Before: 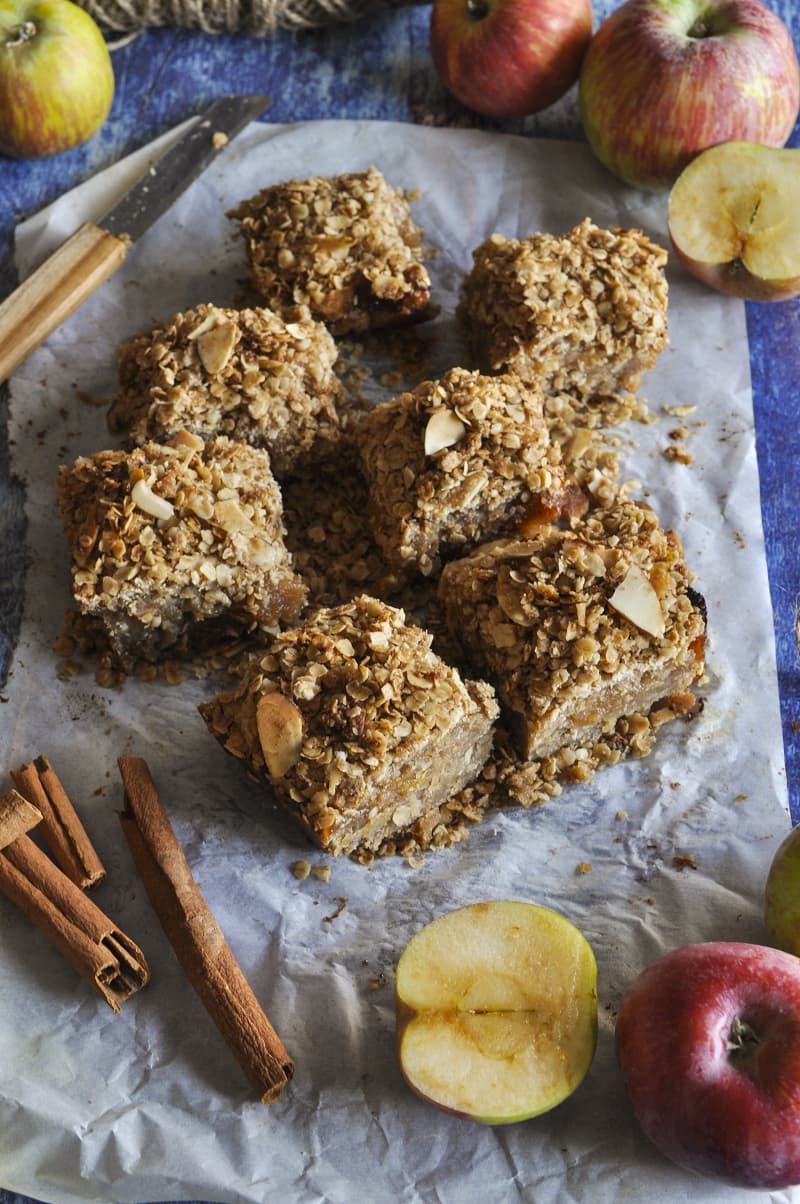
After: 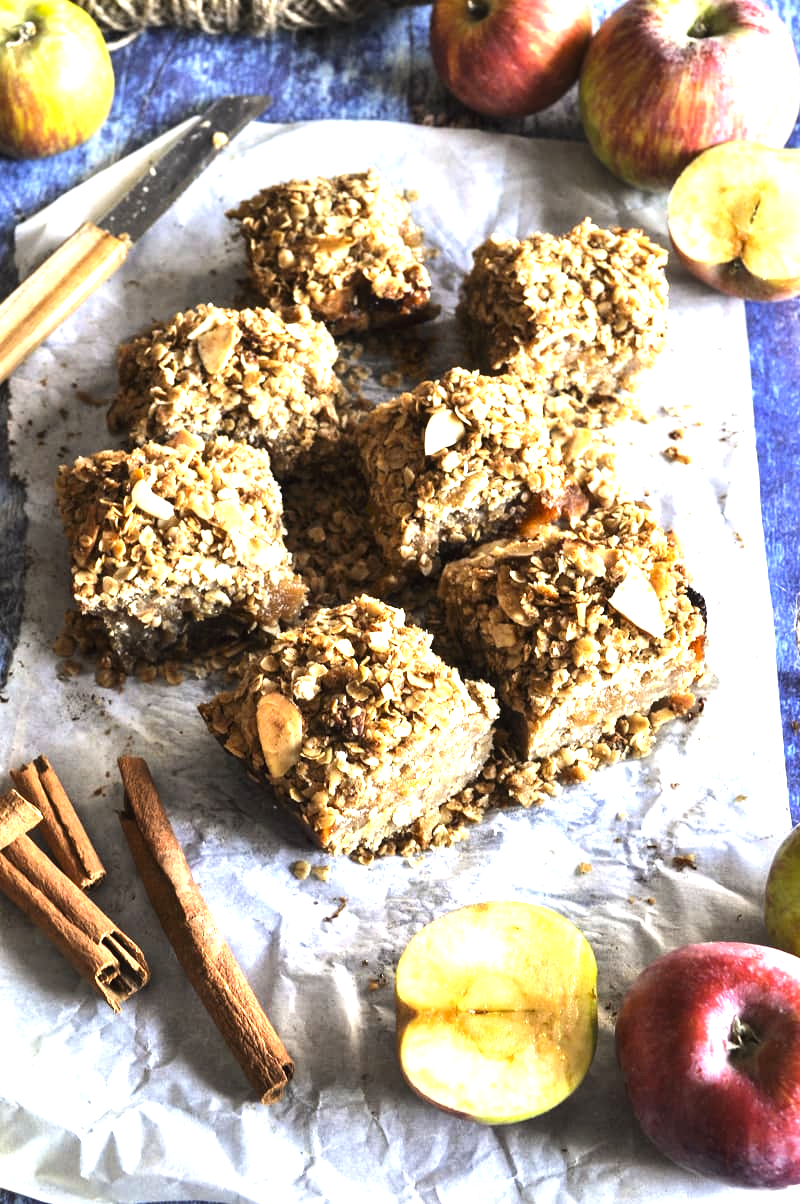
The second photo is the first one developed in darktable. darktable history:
exposure: exposure 1 EV, compensate exposure bias true, compensate highlight preservation false
tone equalizer: -8 EV -0.741 EV, -7 EV -0.737 EV, -6 EV -0.596 EV, -5 EV -0.407 EV, -3 EV 0.373 EV, -2 EV 0.6 EV, -1 EV 0.681 EV, +0 EV 0.761 EV, edges refinement/feathering 500, mask exposure compensation -1.57 EV, preserve details no
